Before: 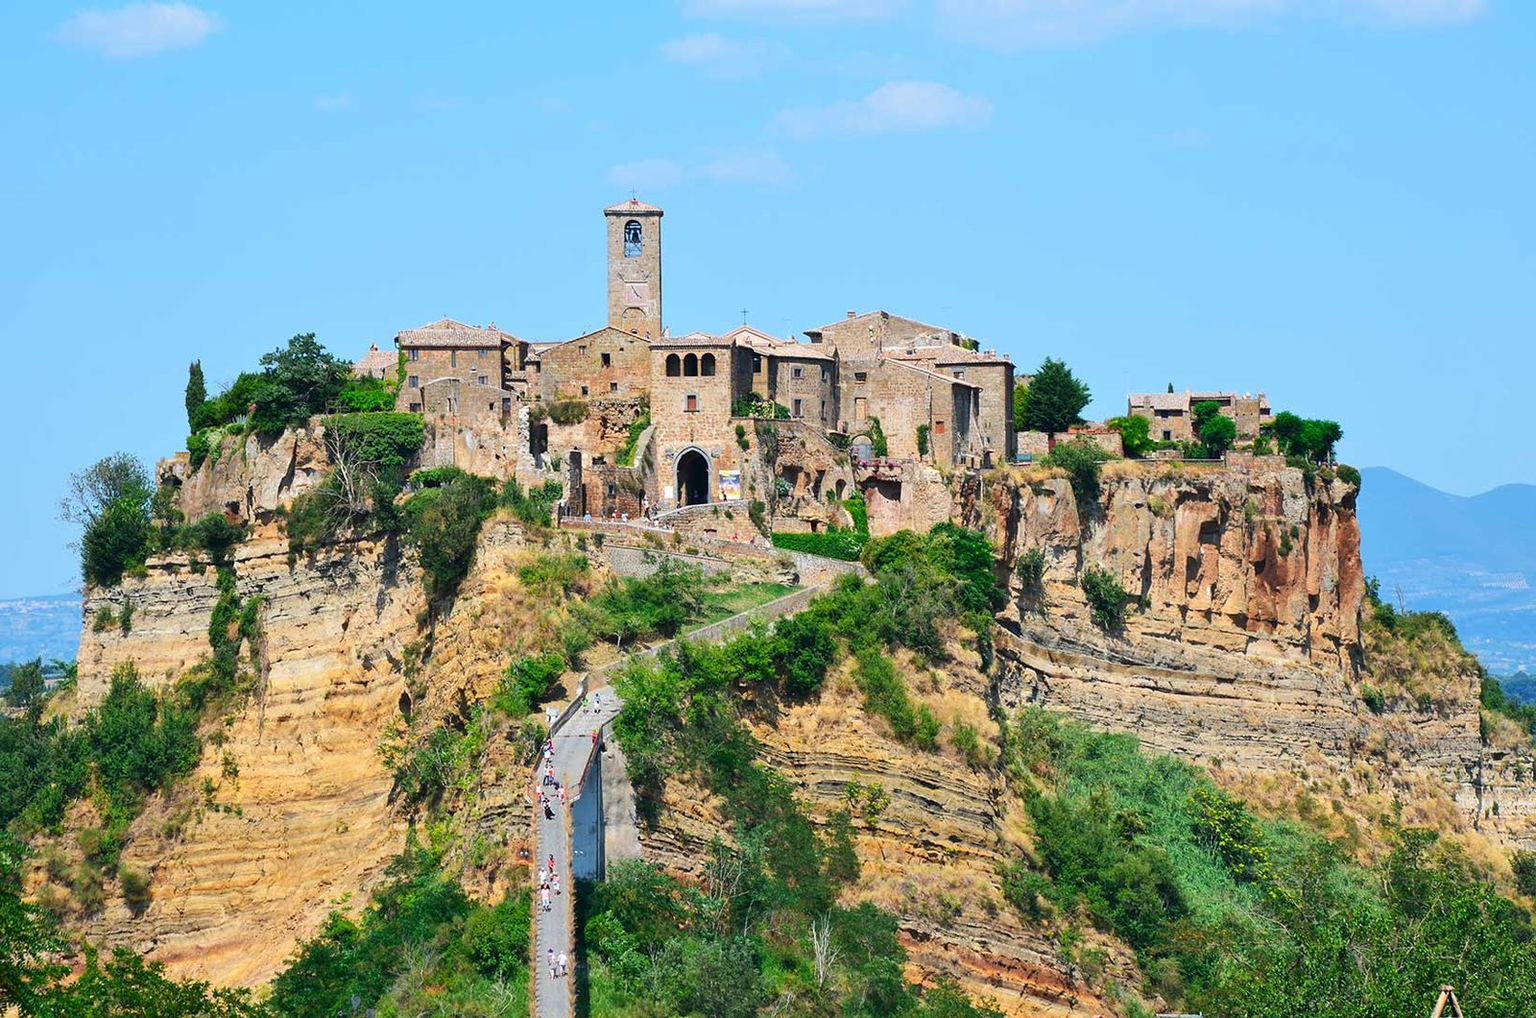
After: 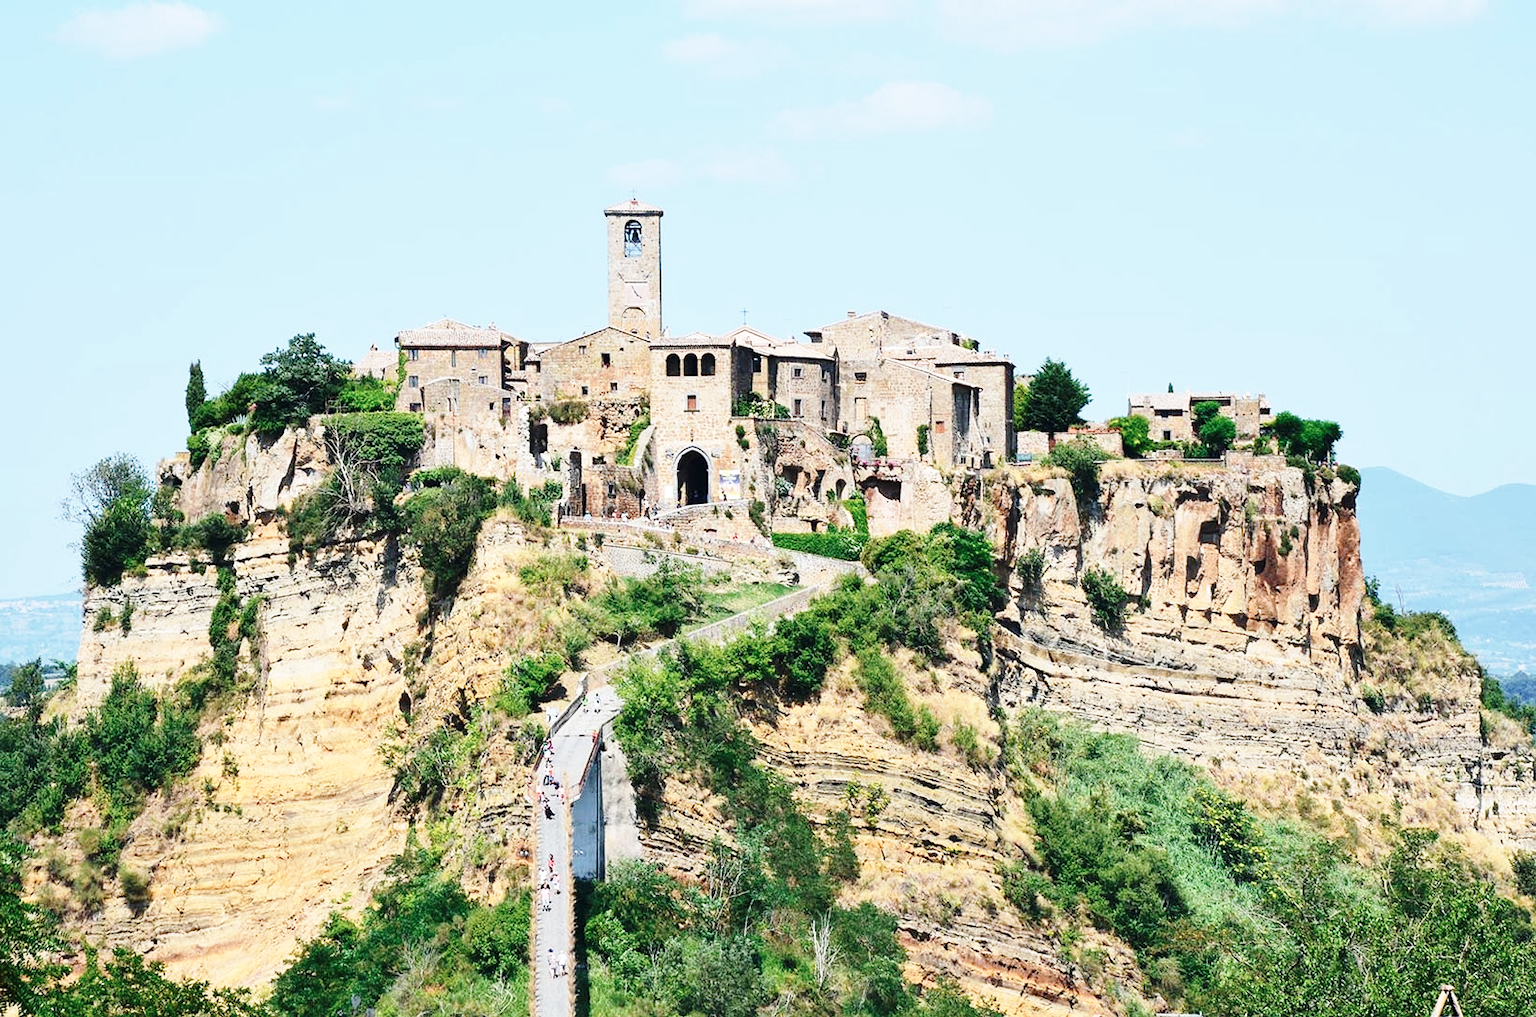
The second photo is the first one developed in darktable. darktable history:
base curve: curves: ch0 [(0, 0) (0.028, 0.03) (0.121, 0.232) (0.46, 0.748) (0.859, 0.968) (1, 1)], preserve colors none
contrast brightness saturation: contrast 0.1, saturation -0.3
